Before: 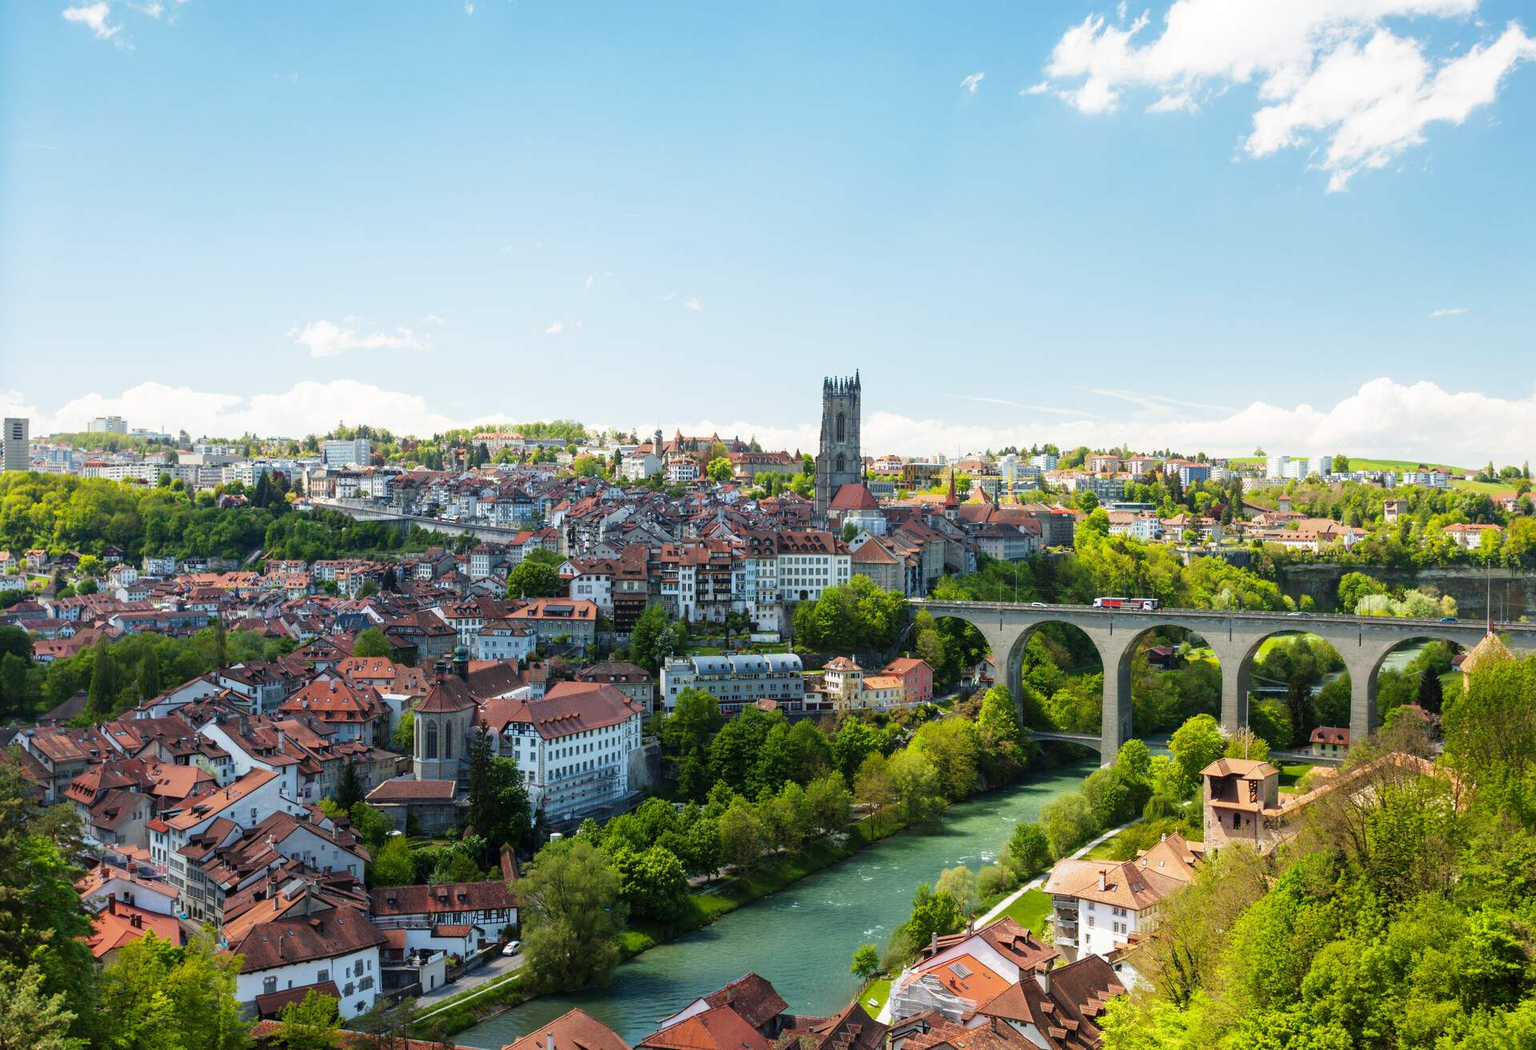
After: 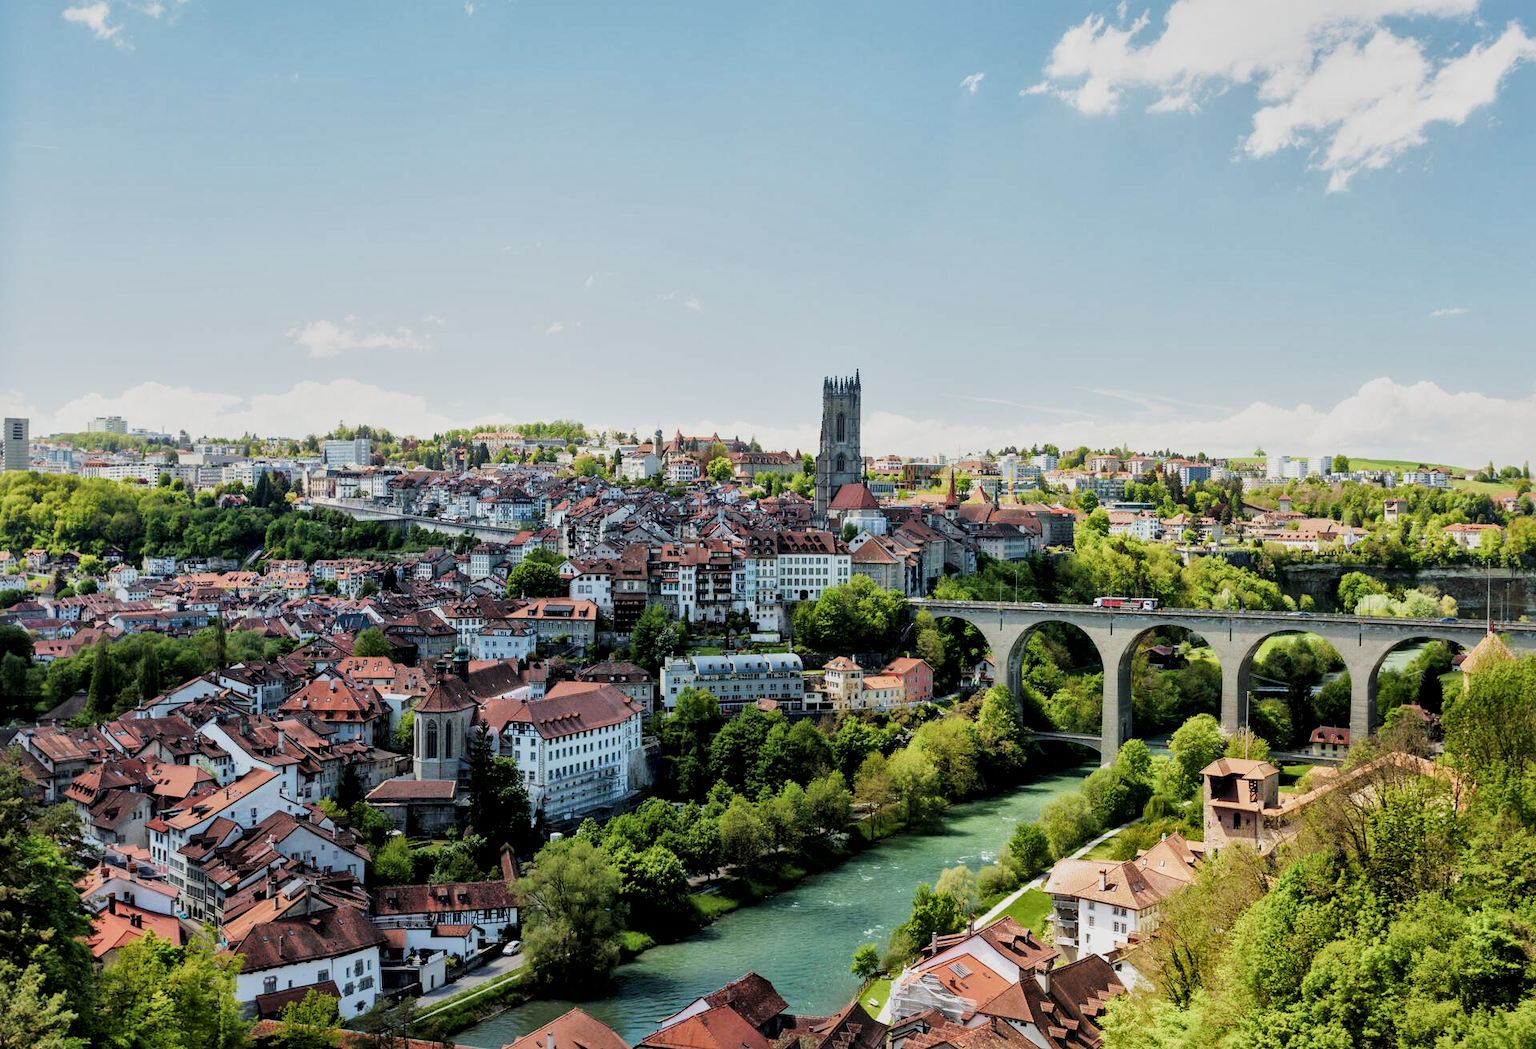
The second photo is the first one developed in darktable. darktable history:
filmic rgb: black relative exposure -7.65 EV, white relative exposure 4.56 EV, threshold 5.95 EV, hardness 3.61, color science v4 (2020), contrast in shadows soft, contrast in highlights soft, enable highlight reconstruction true
local contrast: mode bilateral grid, contrast 20, coarseness 51, detail 179%, midtone range 0.2
